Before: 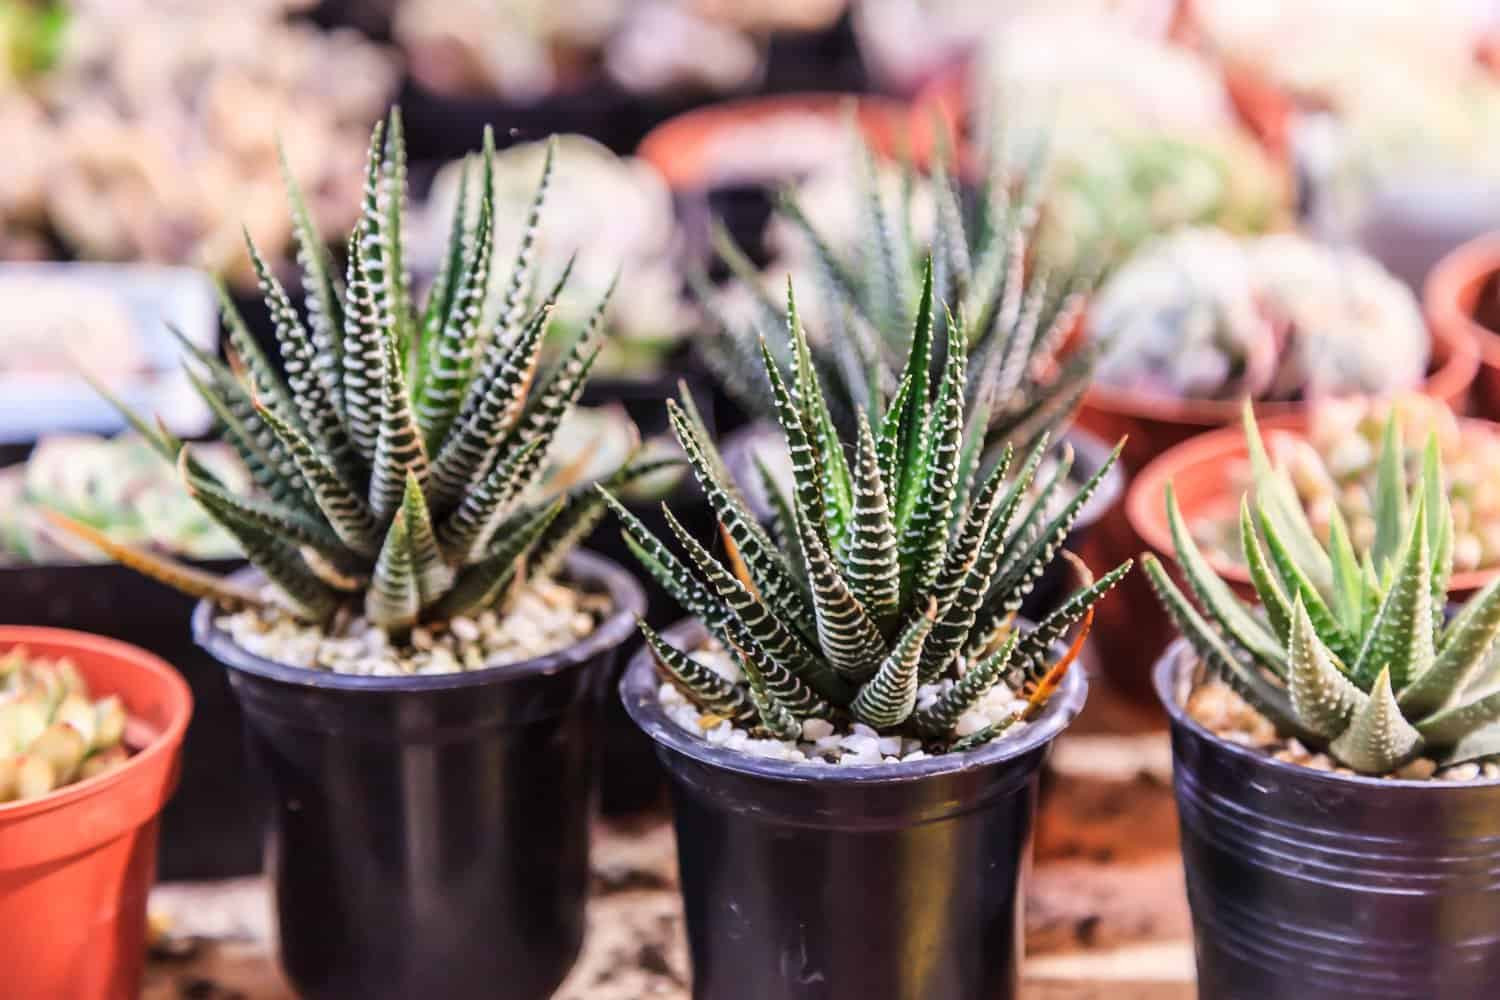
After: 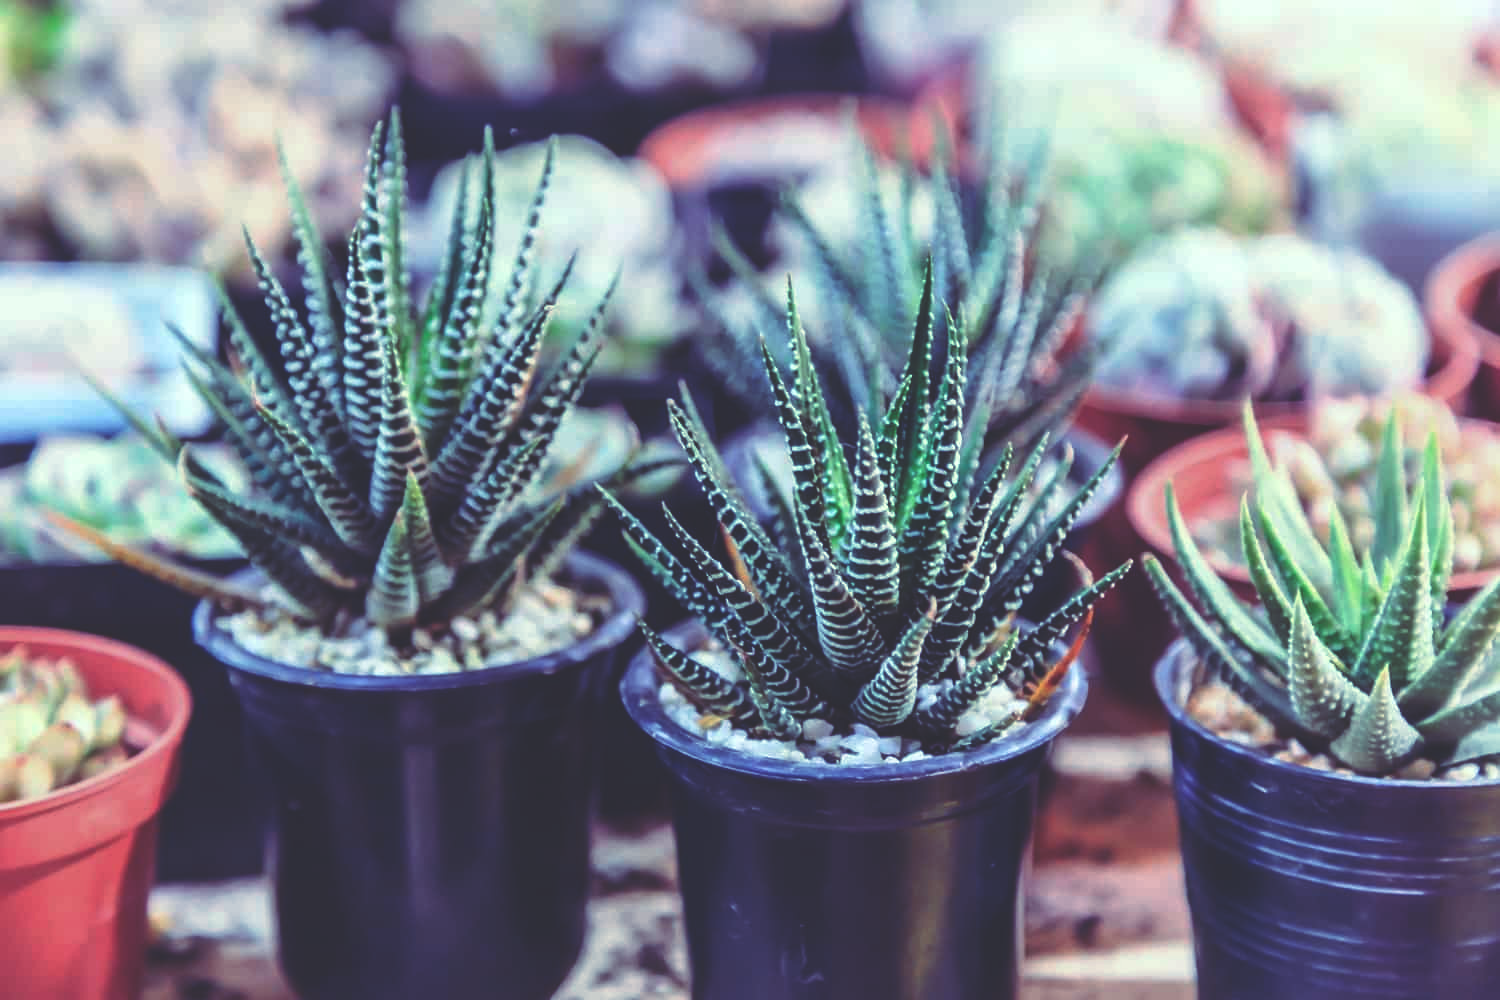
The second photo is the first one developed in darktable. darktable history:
rgb curve: curves: ch0 [(0, 0.186) (0.314, 0.284) (0.576, 0.466) (0.805, 0.691) (0.936, 0.886)]; ch1 [(0, 0.186) (0.314, 0.284) (0.581, 0.534) (0.771, 0.746) (0.936, 0.958)]; ch2 [(0, 0.216) (0.275, 0.39) (1, 1)], mode RGB, independent channels, compensate middle gray true, preserve colors none
